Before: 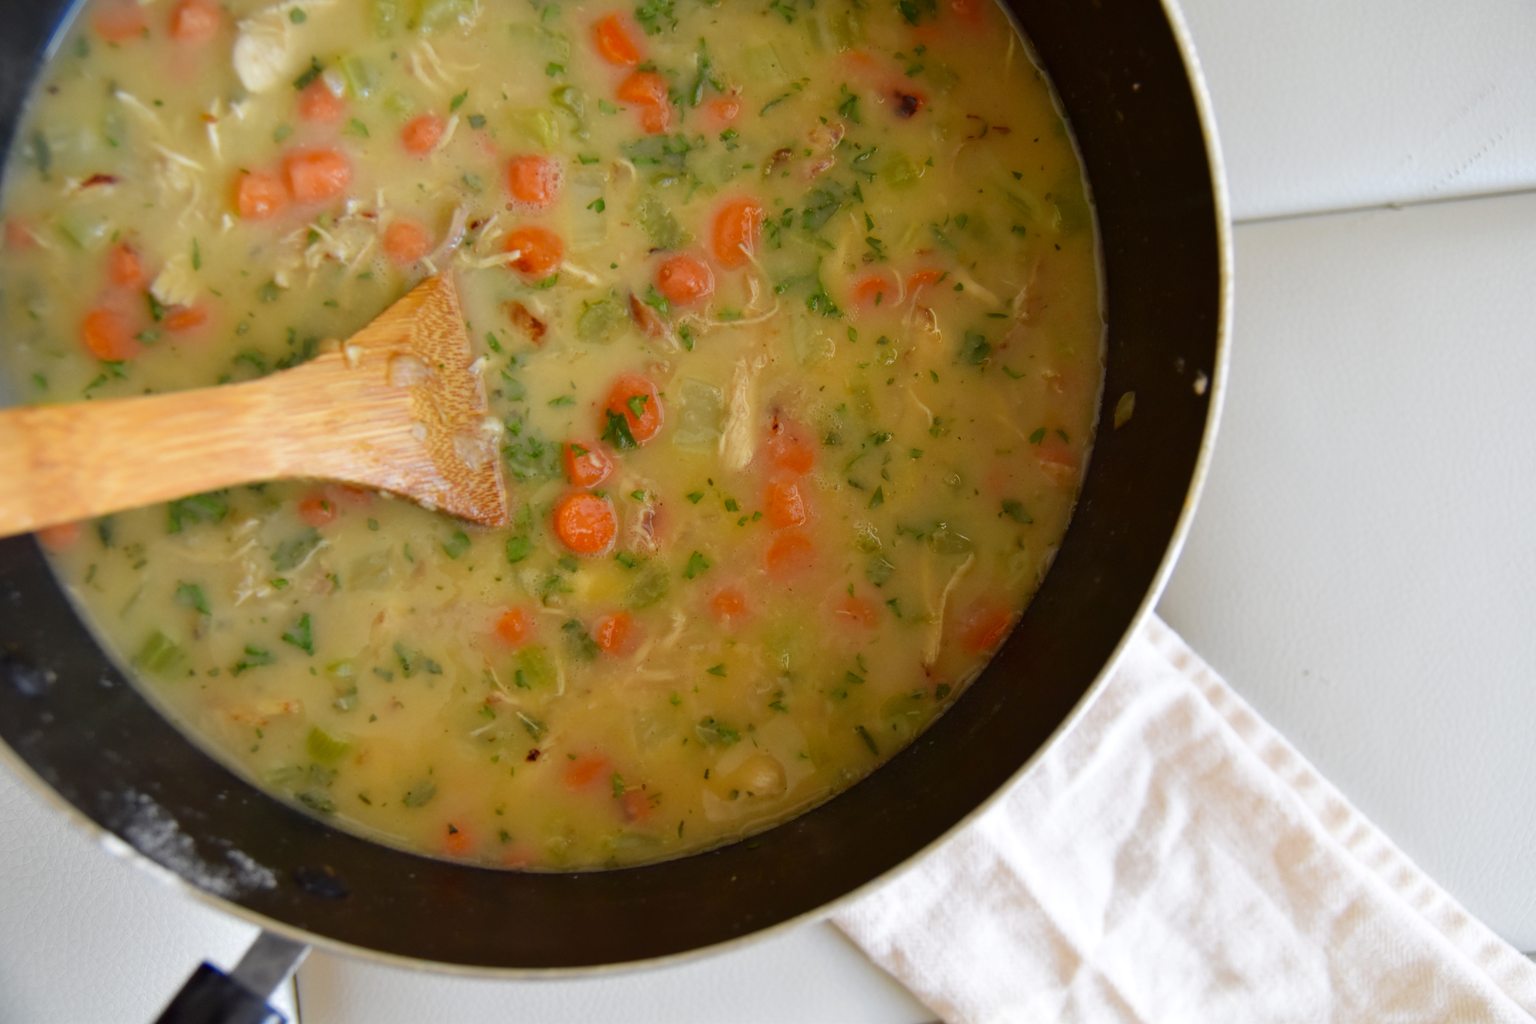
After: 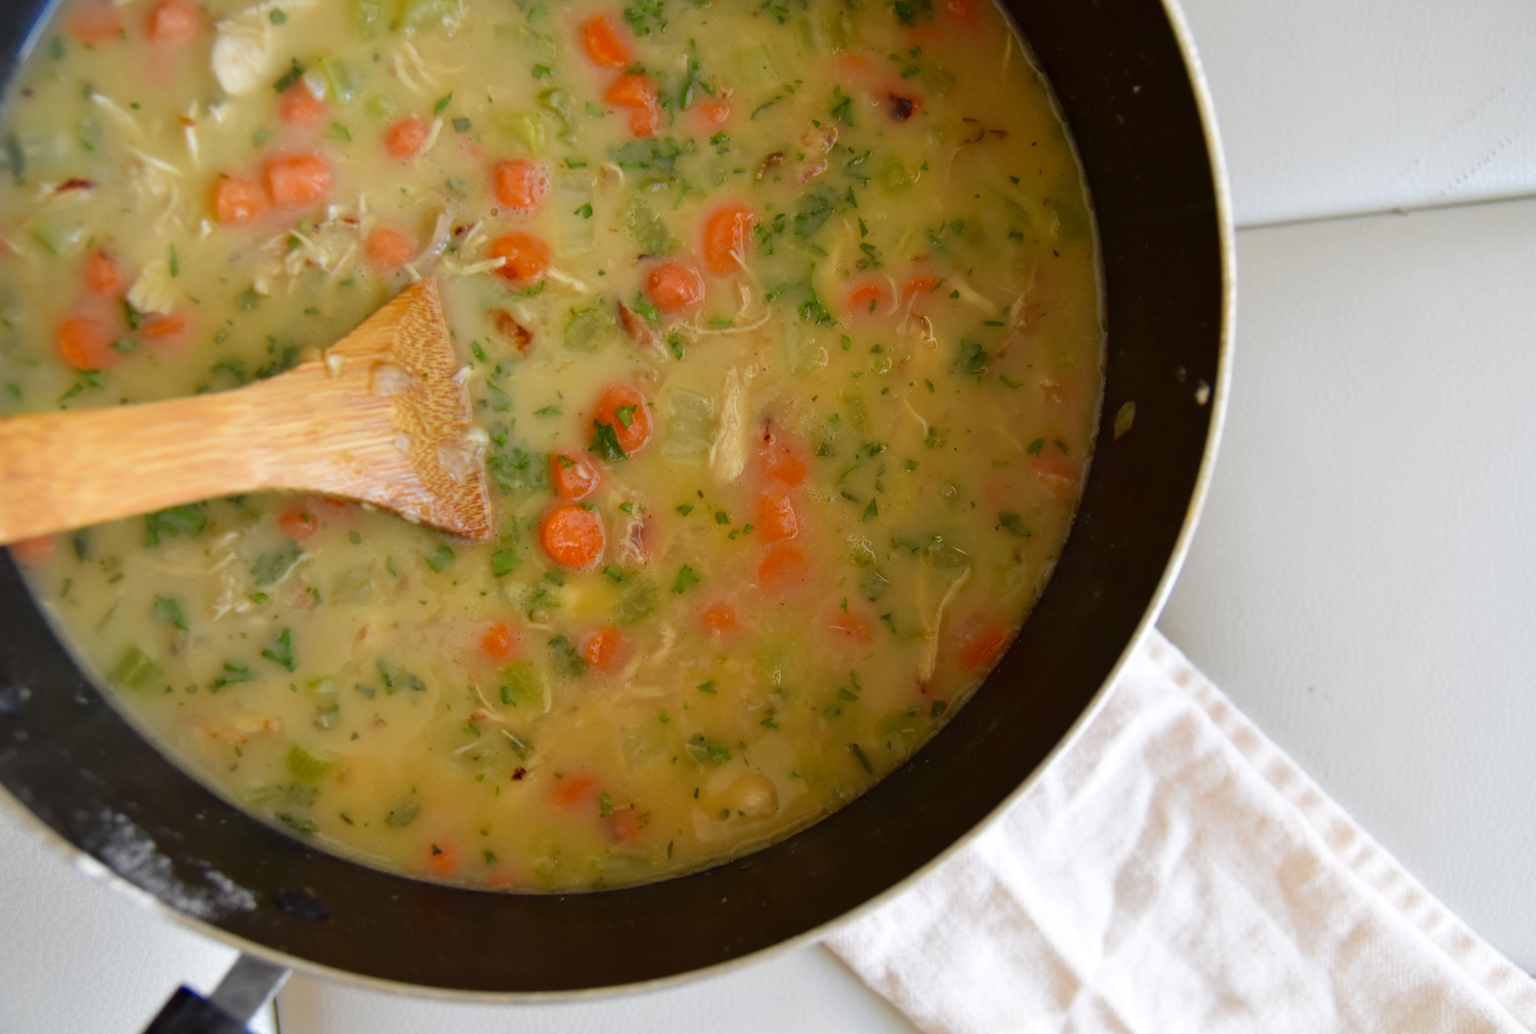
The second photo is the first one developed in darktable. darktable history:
crop and rotate: left 1.764%, right 0.588%, bottom 1.334%
